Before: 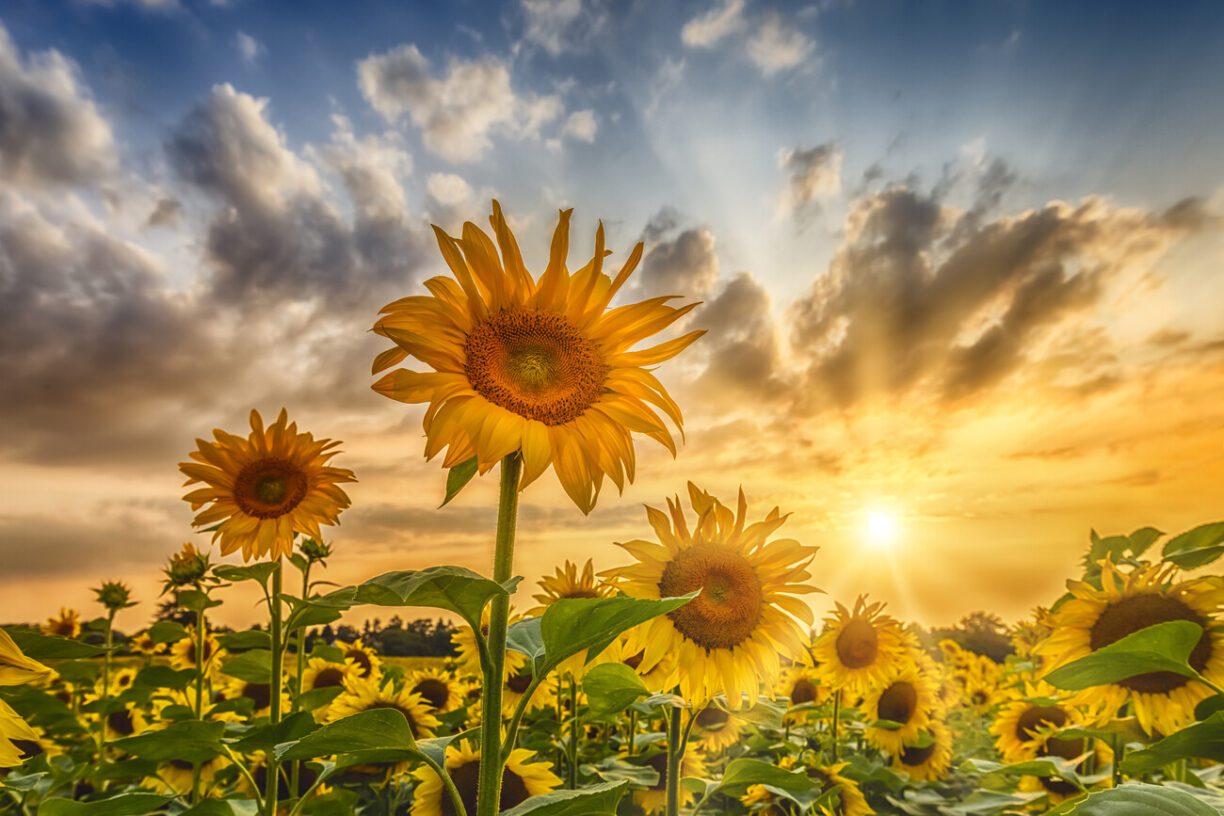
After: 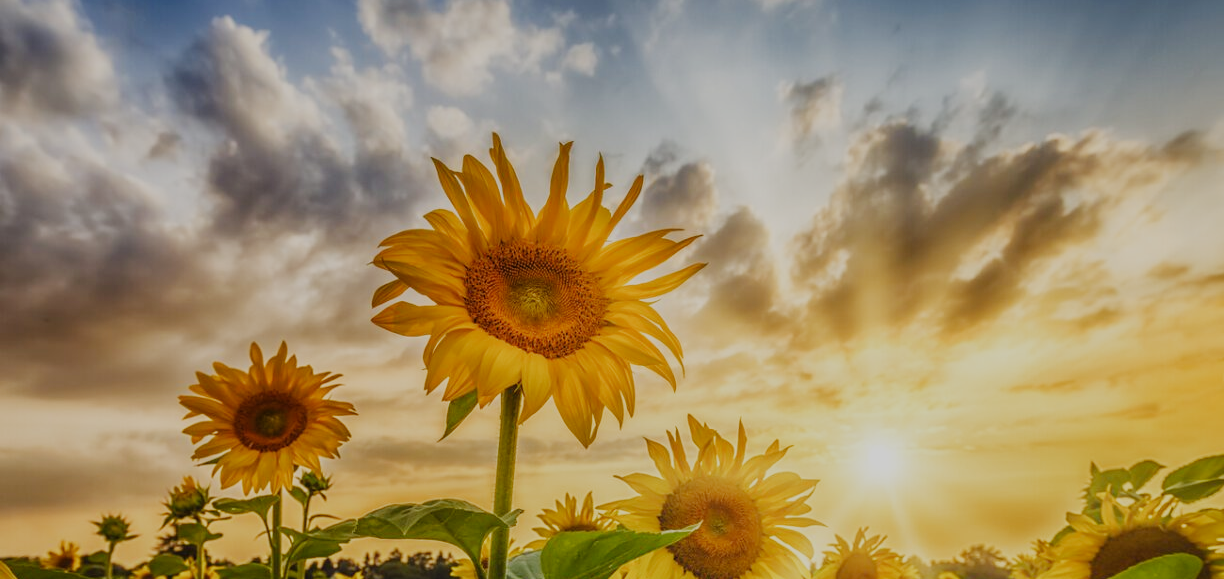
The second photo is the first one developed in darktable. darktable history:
crop and rotate: top 8.249%, bottom 20.749%
filmic rgb: black relative exposure -7.65 EV, white relative exposure 4.56 EV, hardness 3.61, preserve chrominance no, color science v5 (2021), contrast in shadows safe, contrast in highlights safe
